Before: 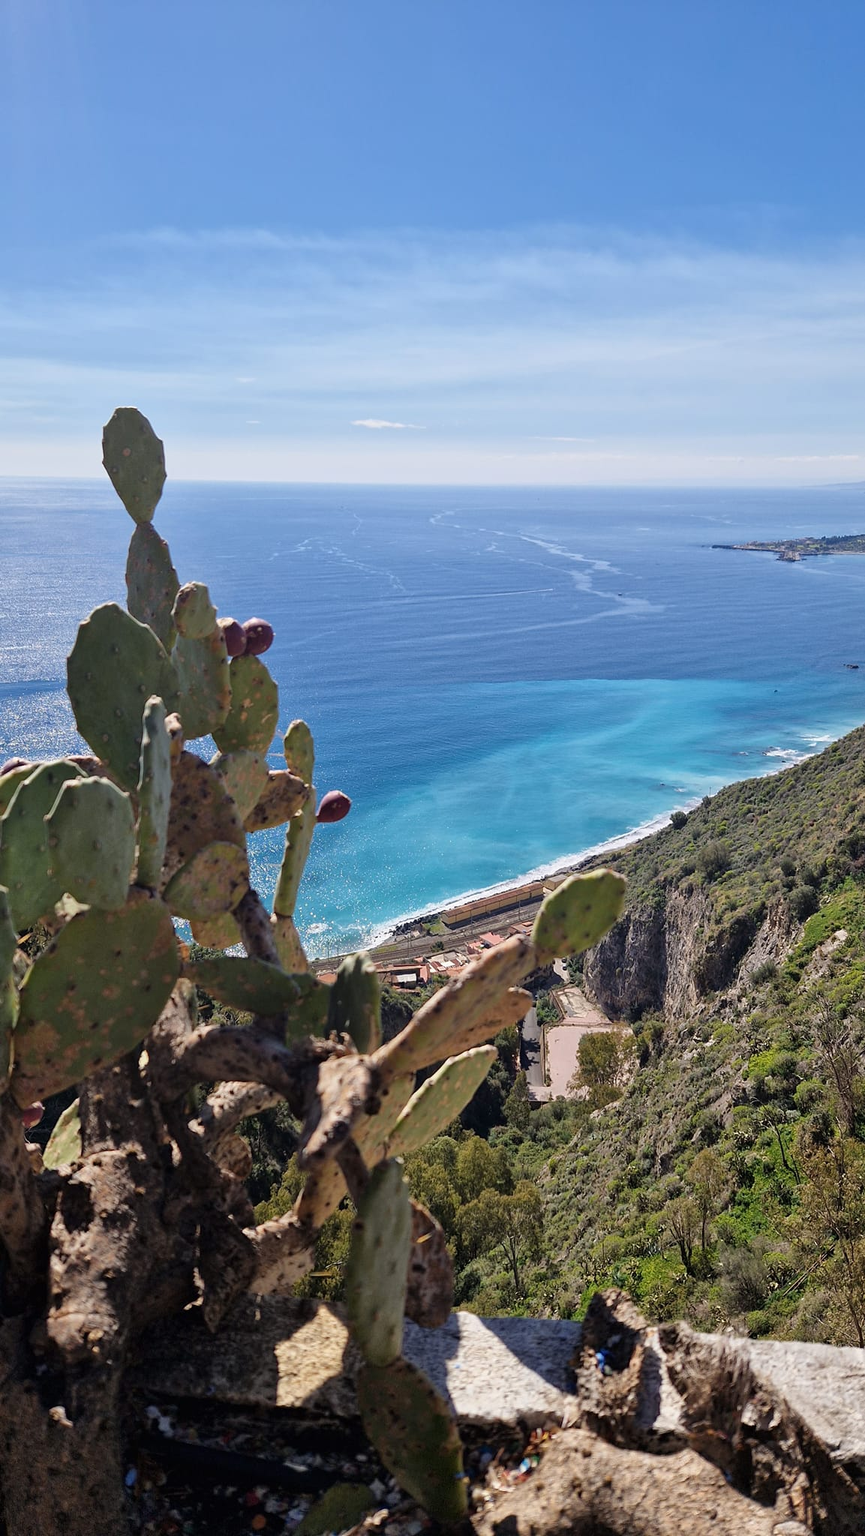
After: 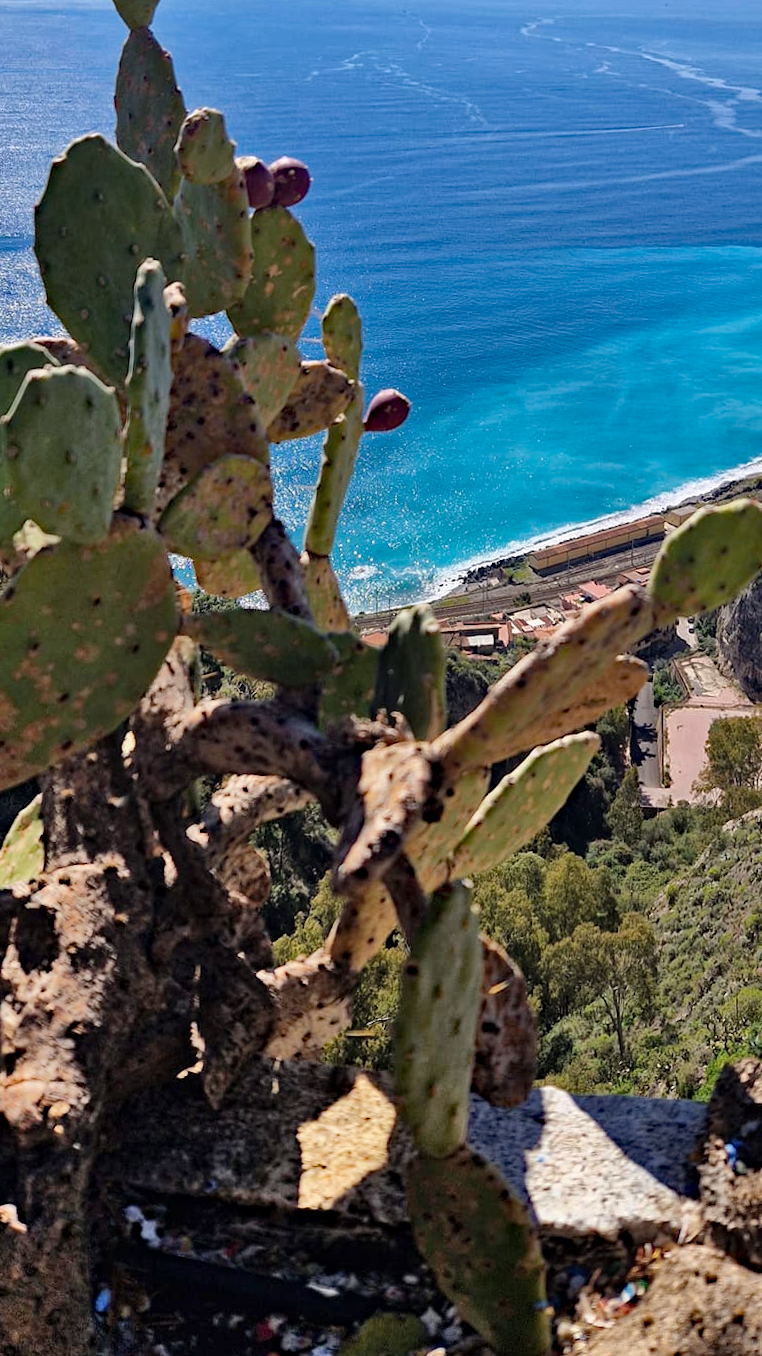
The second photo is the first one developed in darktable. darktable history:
shadows and highlights: shadows 52.07, highlights -28.58, soften with gaussian
haze removal: strength 0.5, distance 0.434, compatibility mode true, adaptive false
crop and rotate: angle -0.885°, left 3.732%, top 31.937%, right 28.331%
